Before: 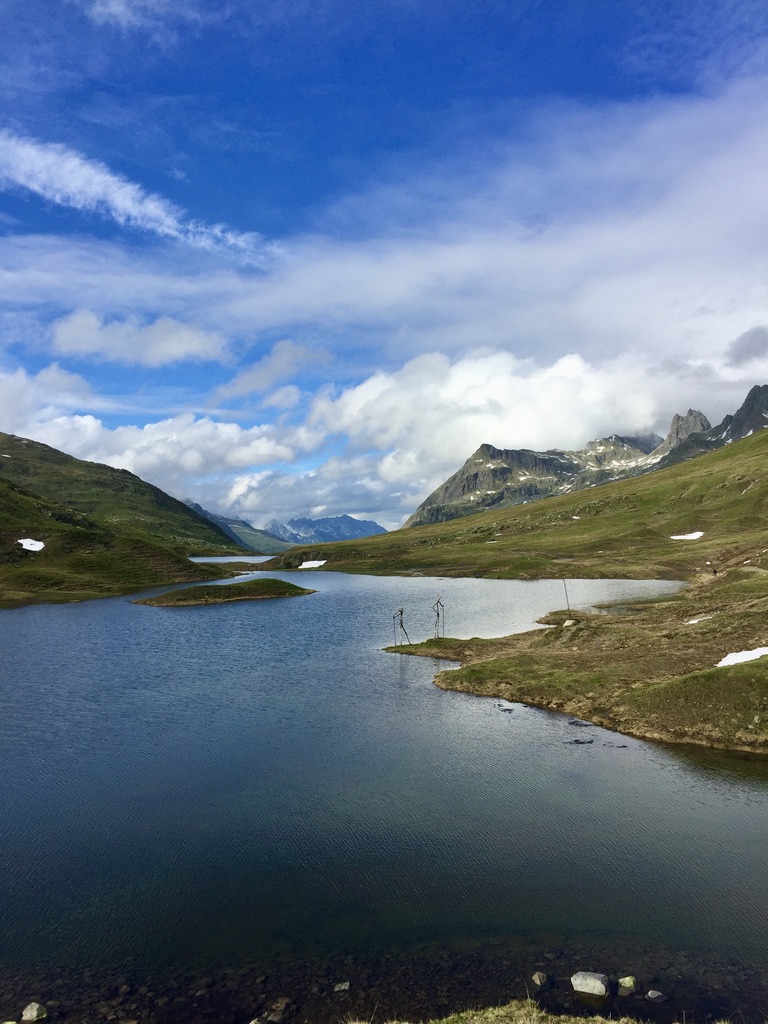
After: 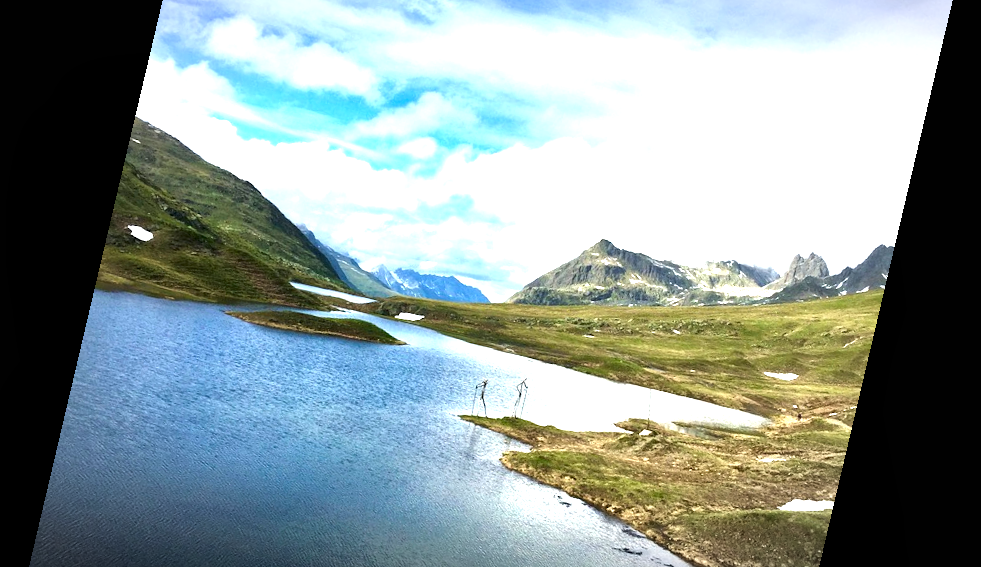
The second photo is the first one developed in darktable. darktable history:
crop and rotate: top 26.056%, bottom 25.543%
local contrast: mode bilateral grid, contrast 20, coarseness 50, detail 150%, midtone range 0.2
exposure: black level correction 0, exposure 1.2 EV, compensate exposure bias true, compensate highlight preservation false
vignetting: automatic ratio true
tone equalizer: -8 EV -0.417 EV, -7 EV -0.389 EV, -6 EV -0.333 EV, -5 EV -0.222 EV, -3 EV 0.222 EV, -2 EV 0.333 EV, -1 EV 0.389 EV, +0 EV 0.417 EV, edges refinement/feathering 500, mask exposure compensation -1.57 EV, preserve details no
rotate and perspective: rotation 13.27°, automatic cropping off
